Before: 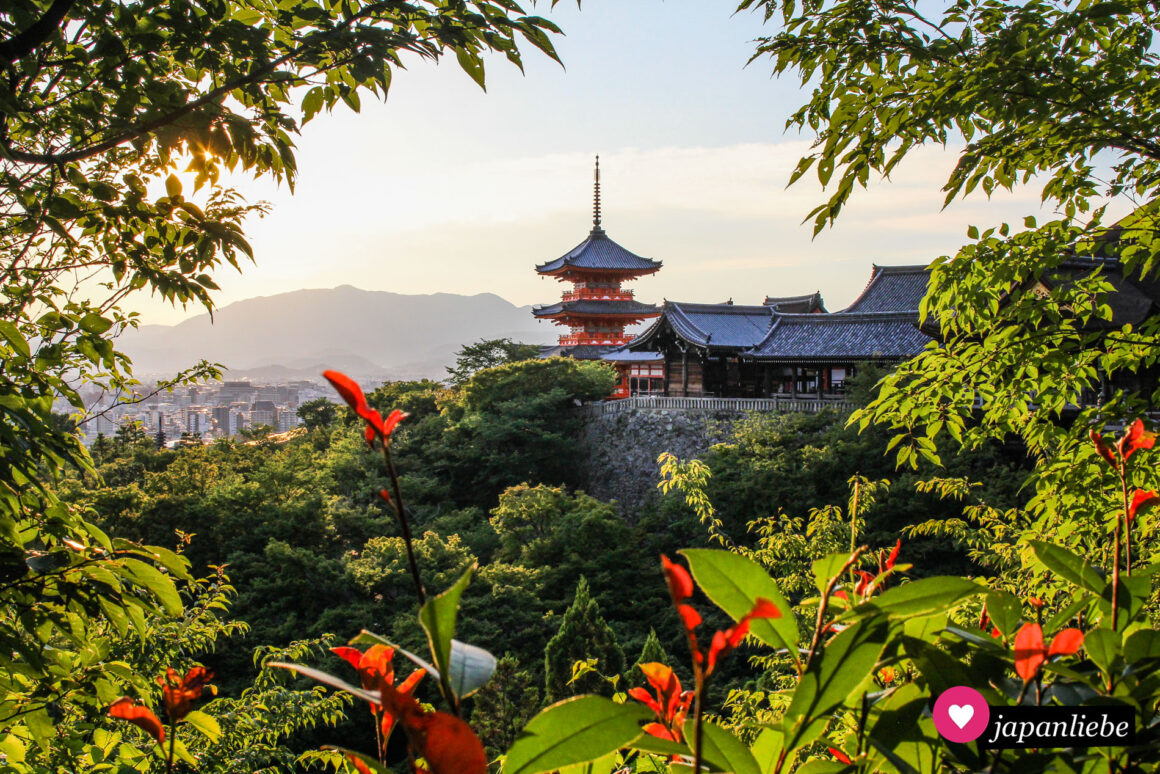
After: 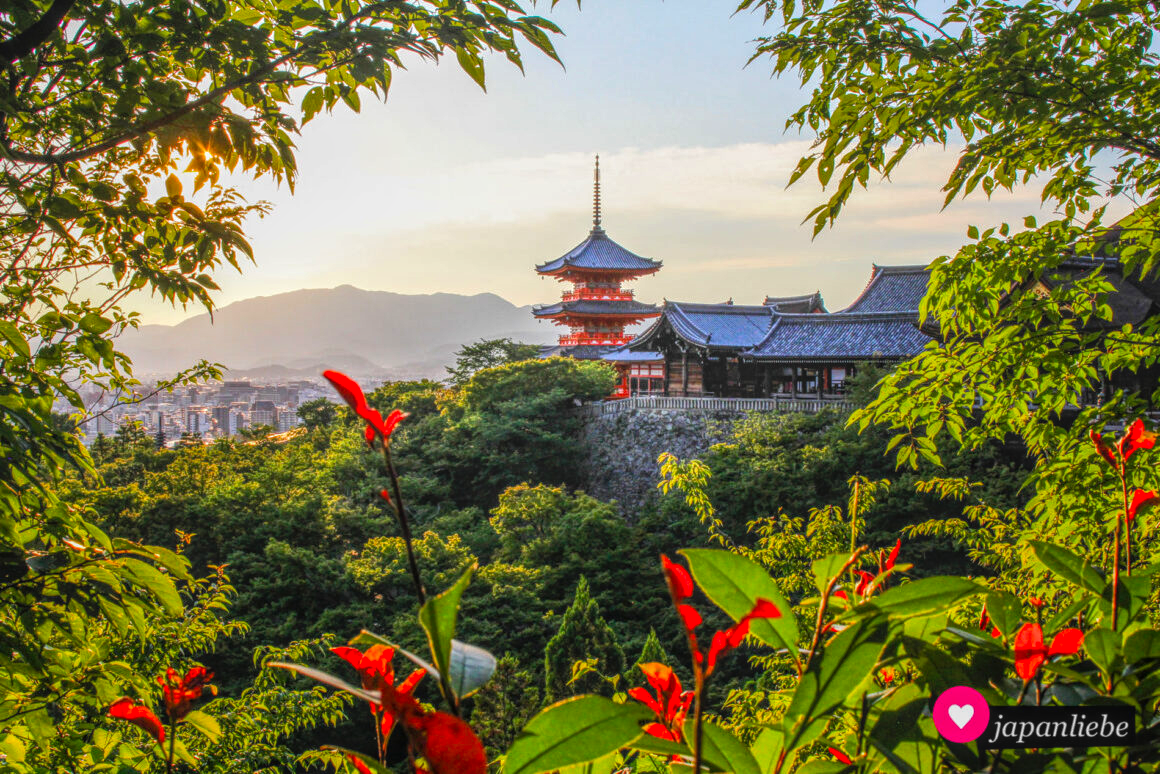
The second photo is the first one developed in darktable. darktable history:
color correction: saturation 1.34
local contrast: highlights 66%, shadows 33%, detail 166%, midtone range 0.2
